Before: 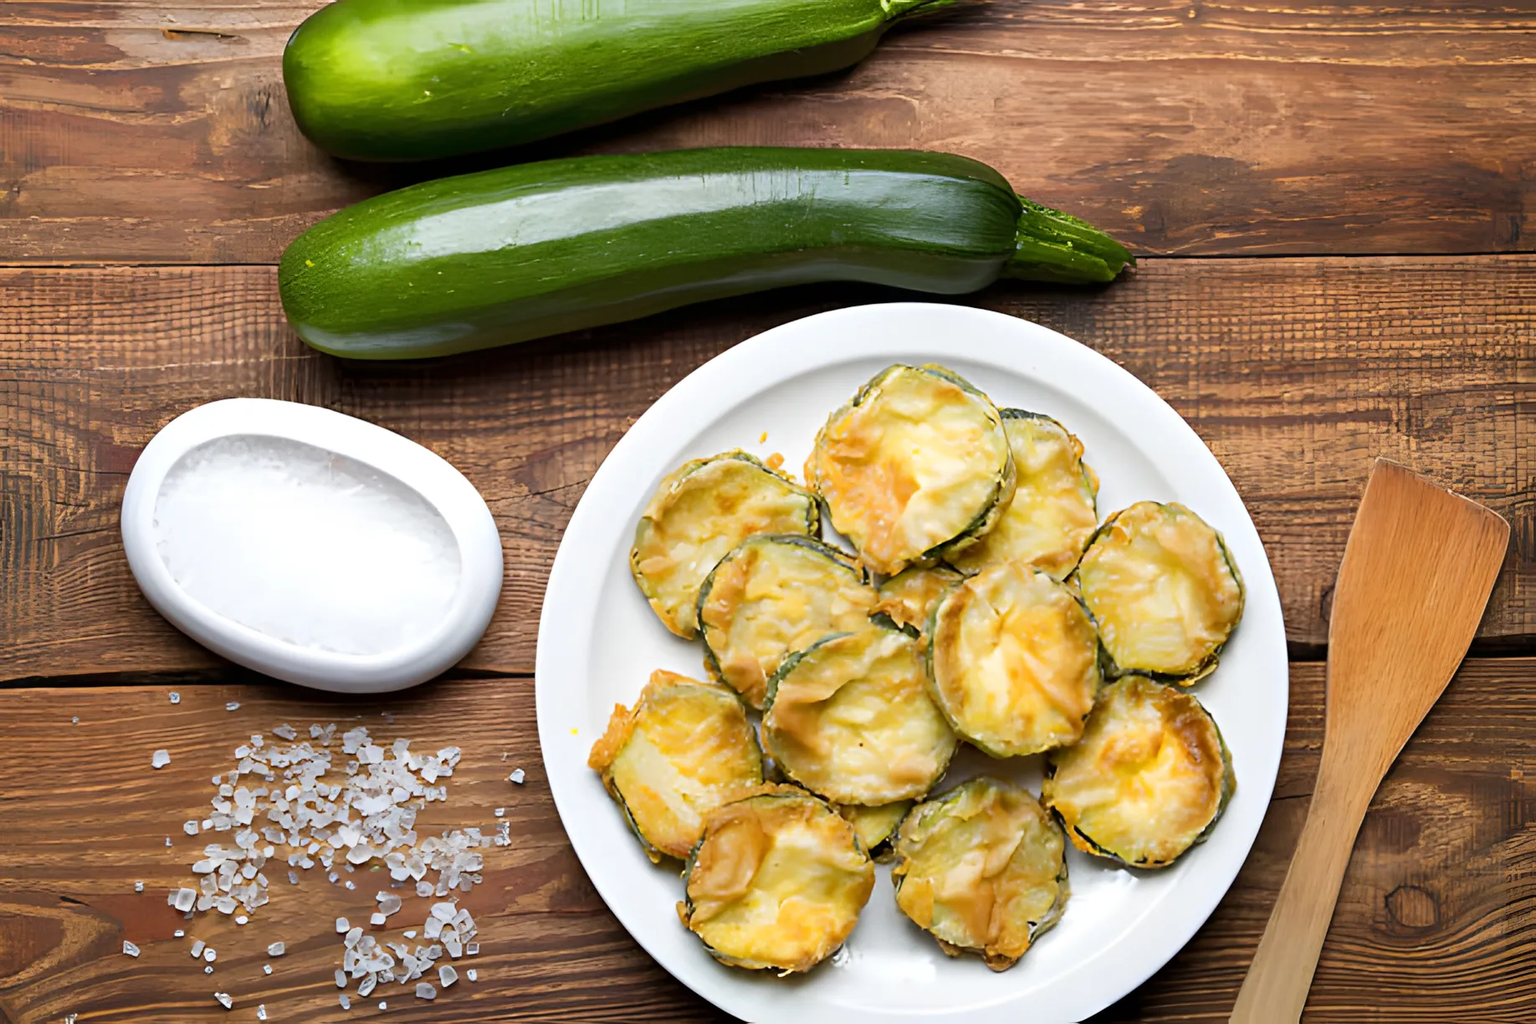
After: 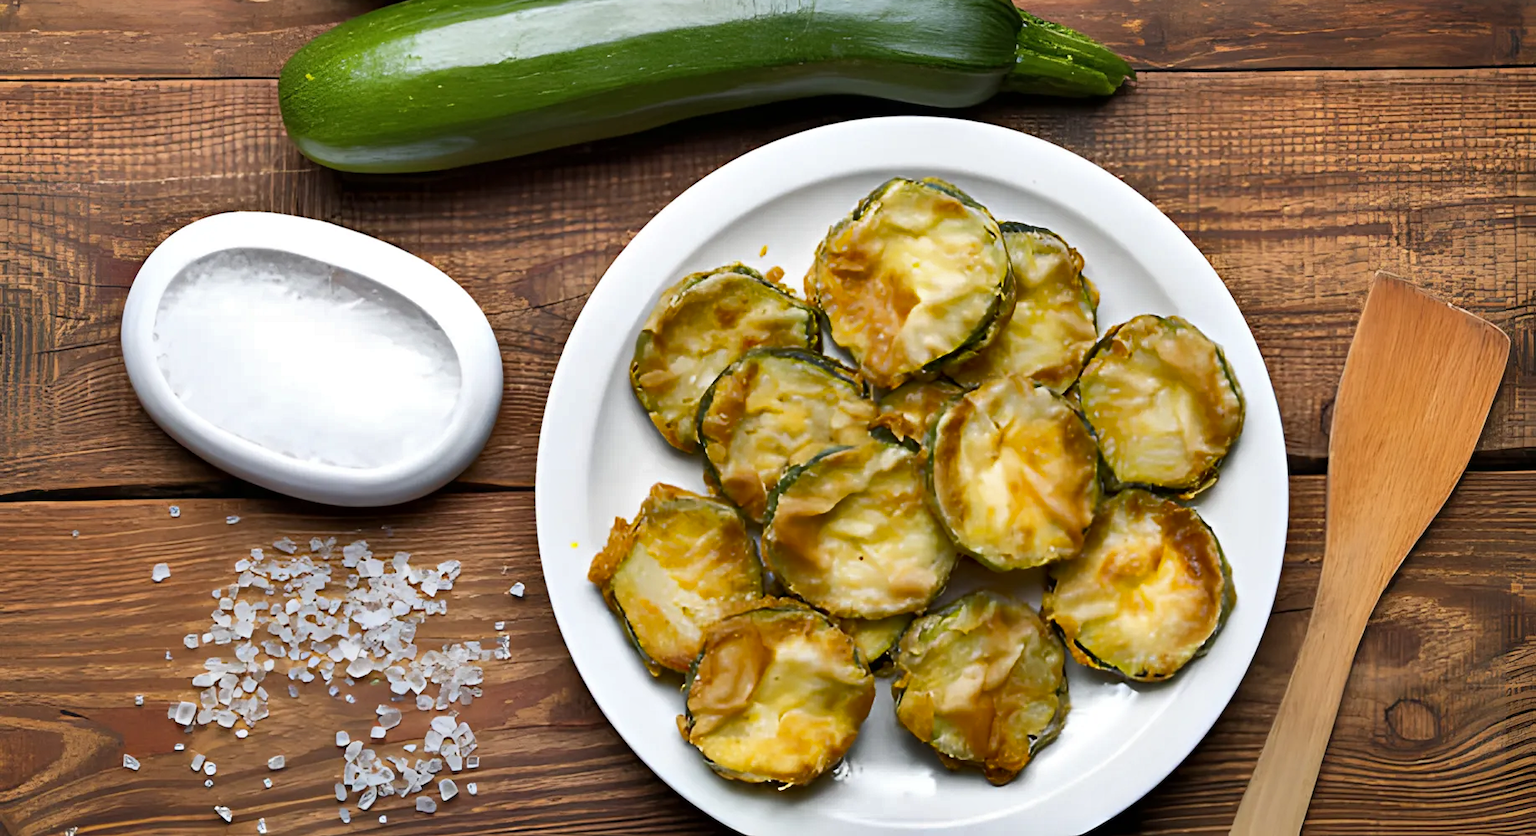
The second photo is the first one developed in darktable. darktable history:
shadows and highlights: shadows 17.41, highlights -83.96, soften with gaussian
crop and rotate: top 18.26%
